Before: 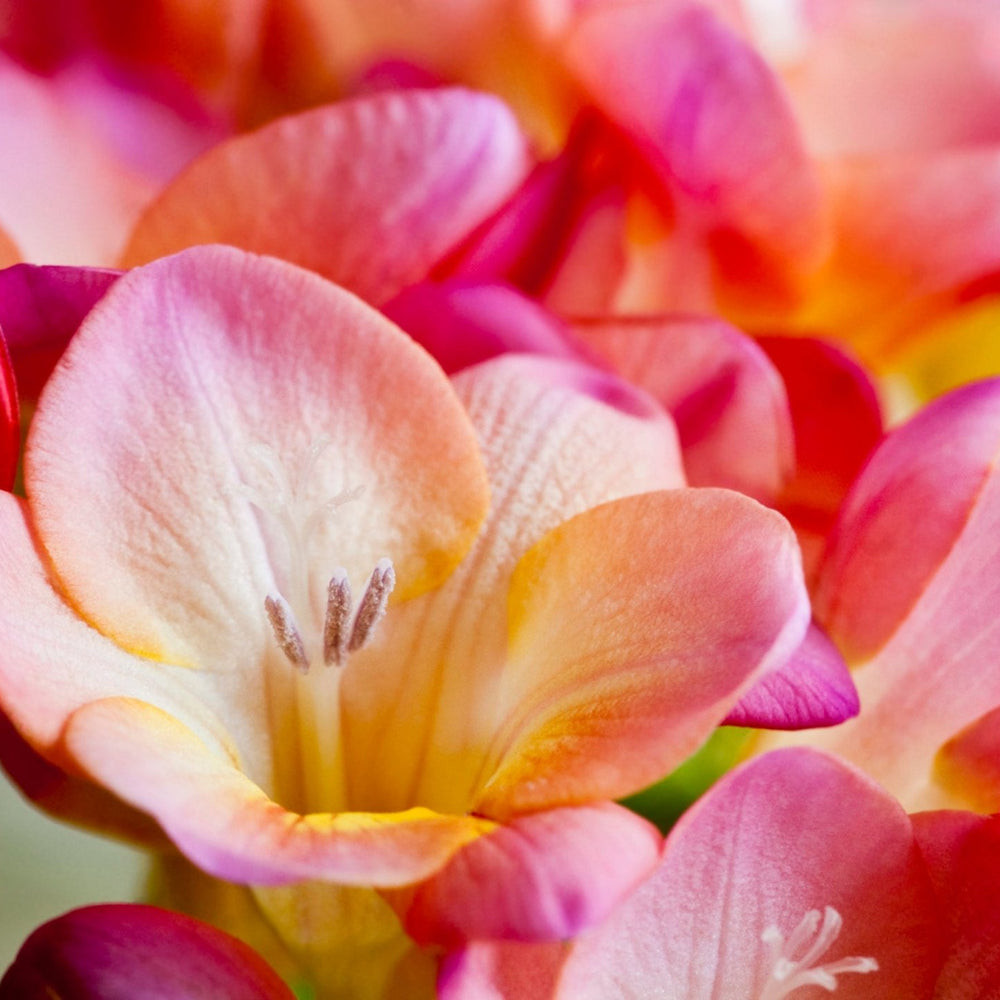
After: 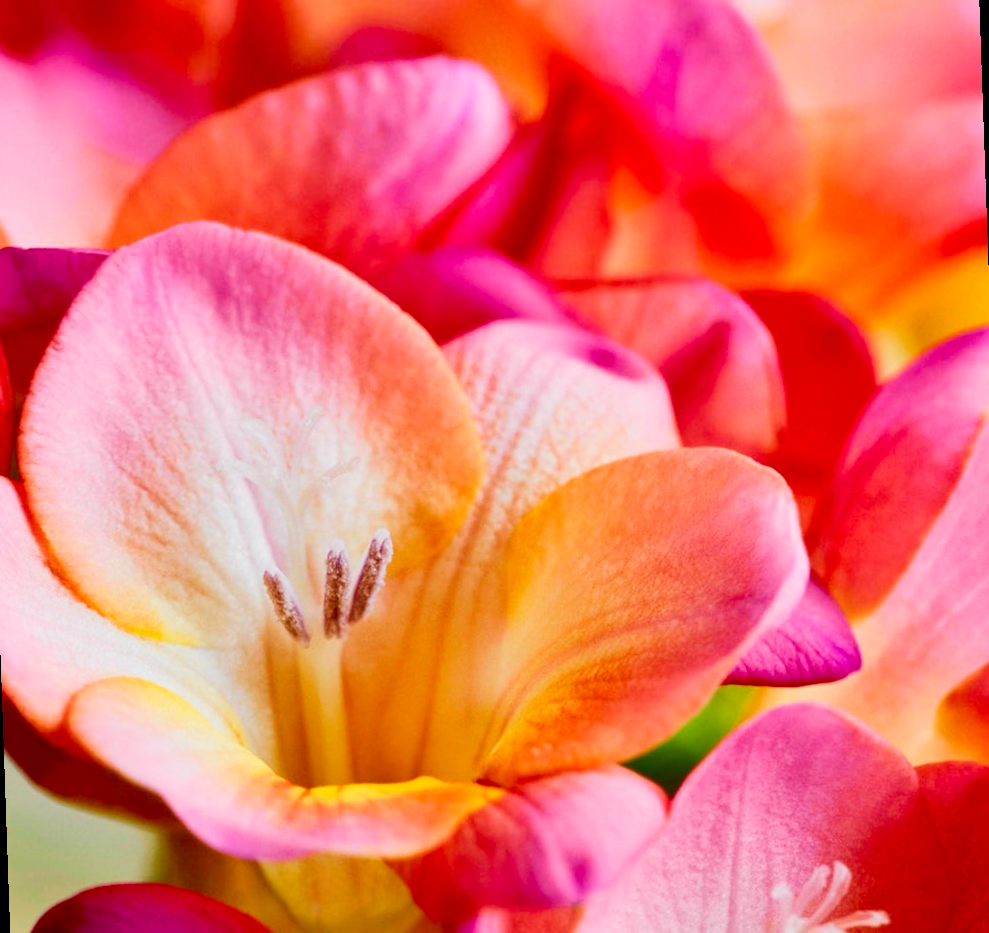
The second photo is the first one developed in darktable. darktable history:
tone curve: curves: ch0 [(0, 0) (0.071, 0.047) (0.266, 0.26) (0.491, 0.552) (0.753, 0.818) (1, 0.983)]; ch1 [(0, 0) (0.346, 0.307) (0.408, 0.369) (0.463, 0.443) (0.482, 0.493) (0.502, 0.5) (0.517, 0.518) (0.55, 0.573) (0.597, 0.641) (0.651, 0.709) (1, 1)]; ch2 [(0, 0) (0.346, 0.34) (0.434, 0.46) (0.485, 0.494) (0.5, 0.494) (0.517, 0.506) (0.535, 0.545) (0.583, 0.634) (0.625, 0.686) (1, 1)], color space Lab, independent channels, preserve colors none
shadows and highlights: soften with gaussian
rotate and perspective: rotation -2°, crop left 0.022, crop right 0.978, crop top 0.049, crop bottom 0.951
